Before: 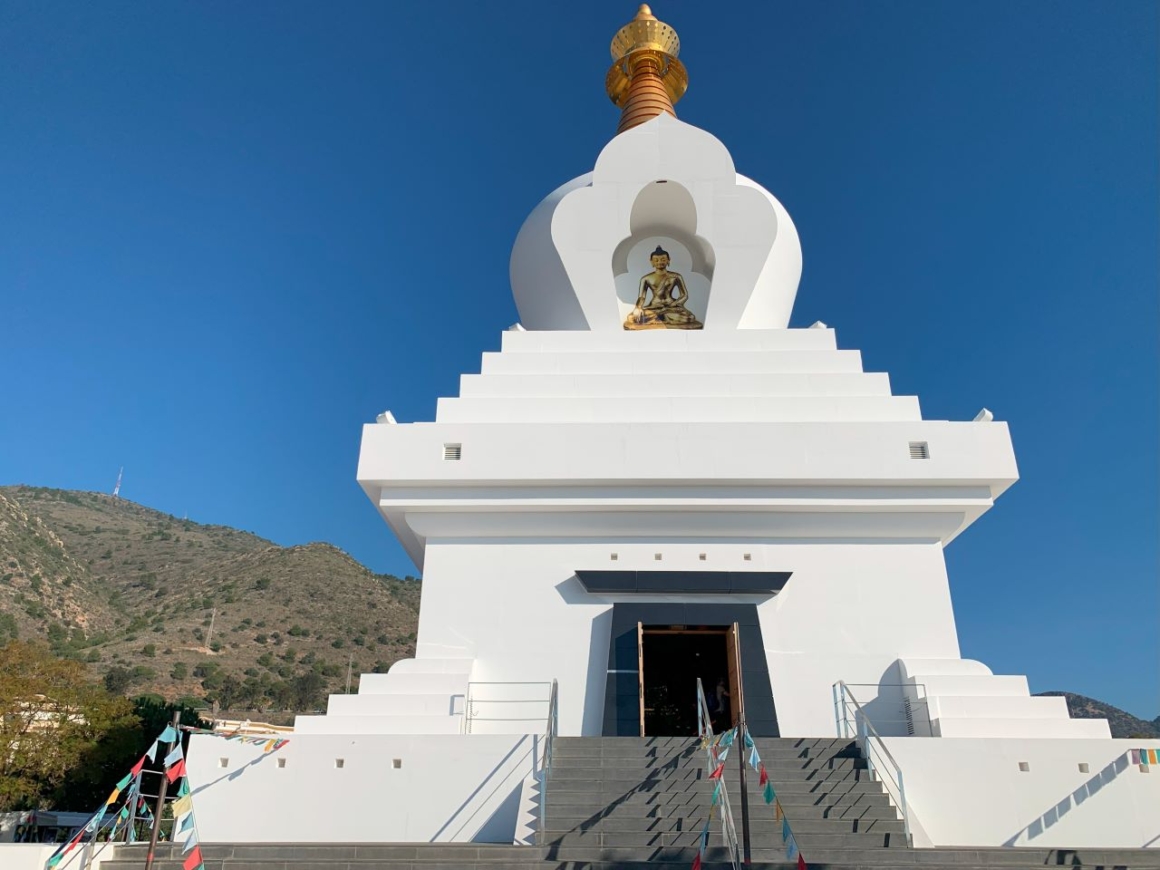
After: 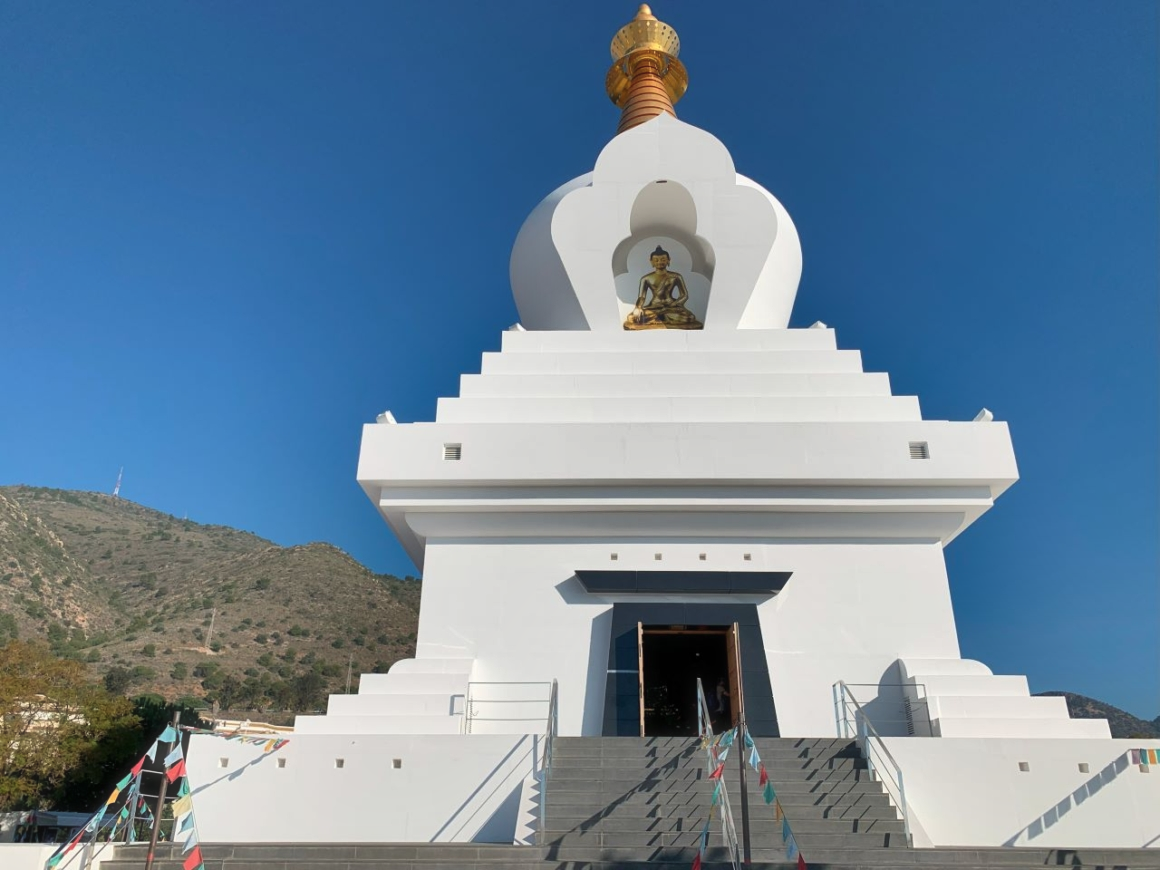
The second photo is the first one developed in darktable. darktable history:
haze removal: strength -0.099, compatibility mode true, adaptive false
shadows and highlights: radius 109.43, shadows 40.82, highlights -72.42, low approximation 0.01, soften with gaussian
